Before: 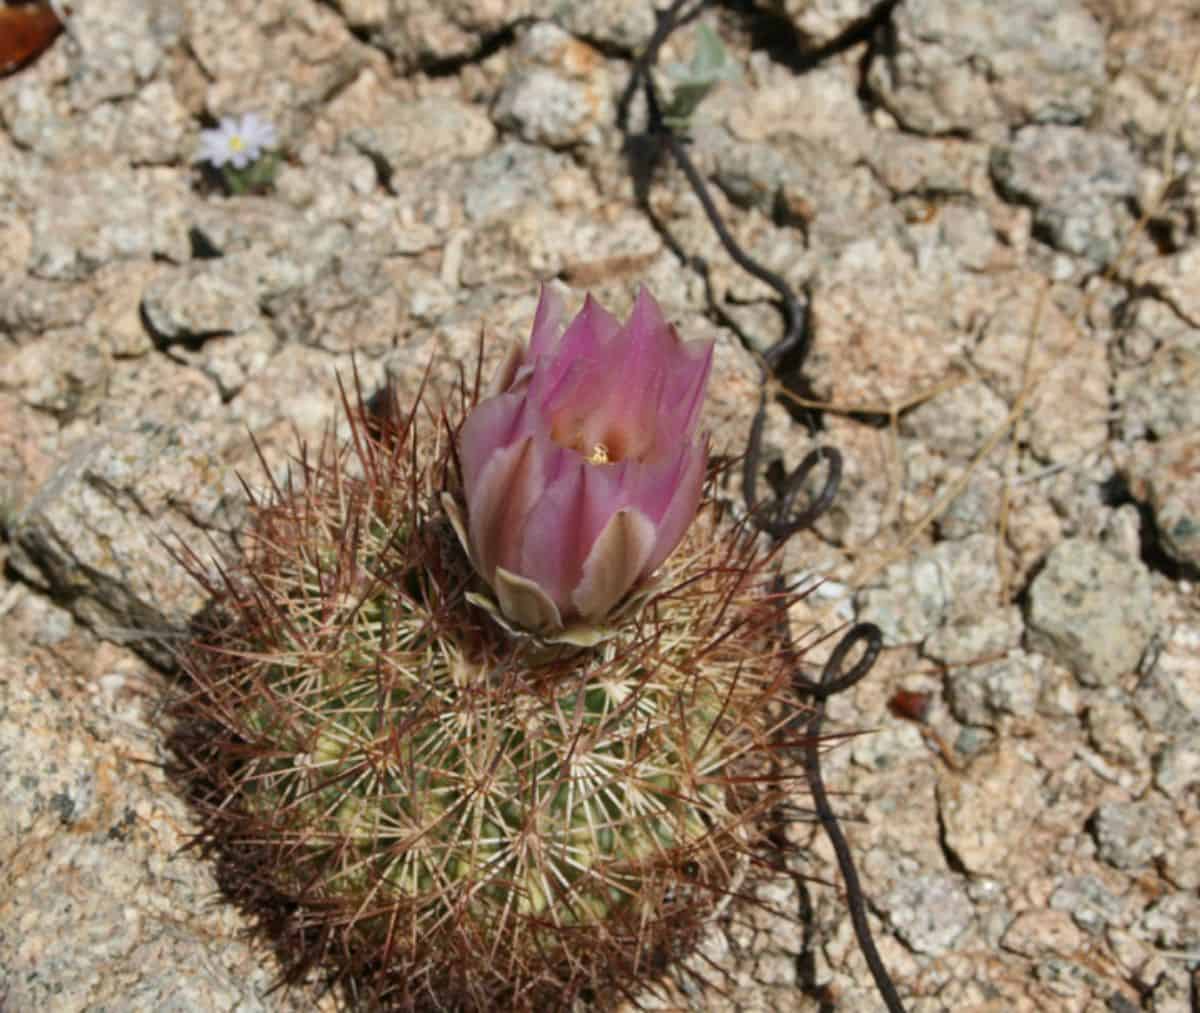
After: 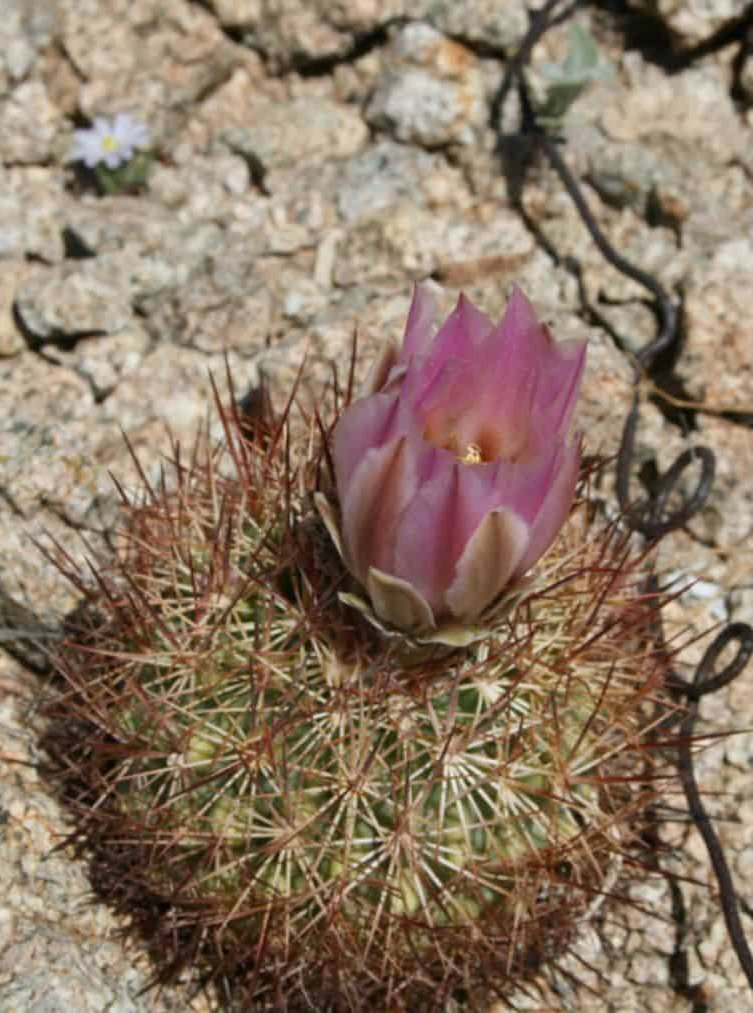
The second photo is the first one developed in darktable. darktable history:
crop: left 10.644%, right 26.528%
white balance: red 0.988, blue 1.017
color zones: curves: ch1 [(0, 0.513) (0.143, 0.524) (0.286, 0.511) (0.429, 0.506) (0.571, 0.503) (0.714, 0.503) (0.857, 0.508) (1, 0.513)]
